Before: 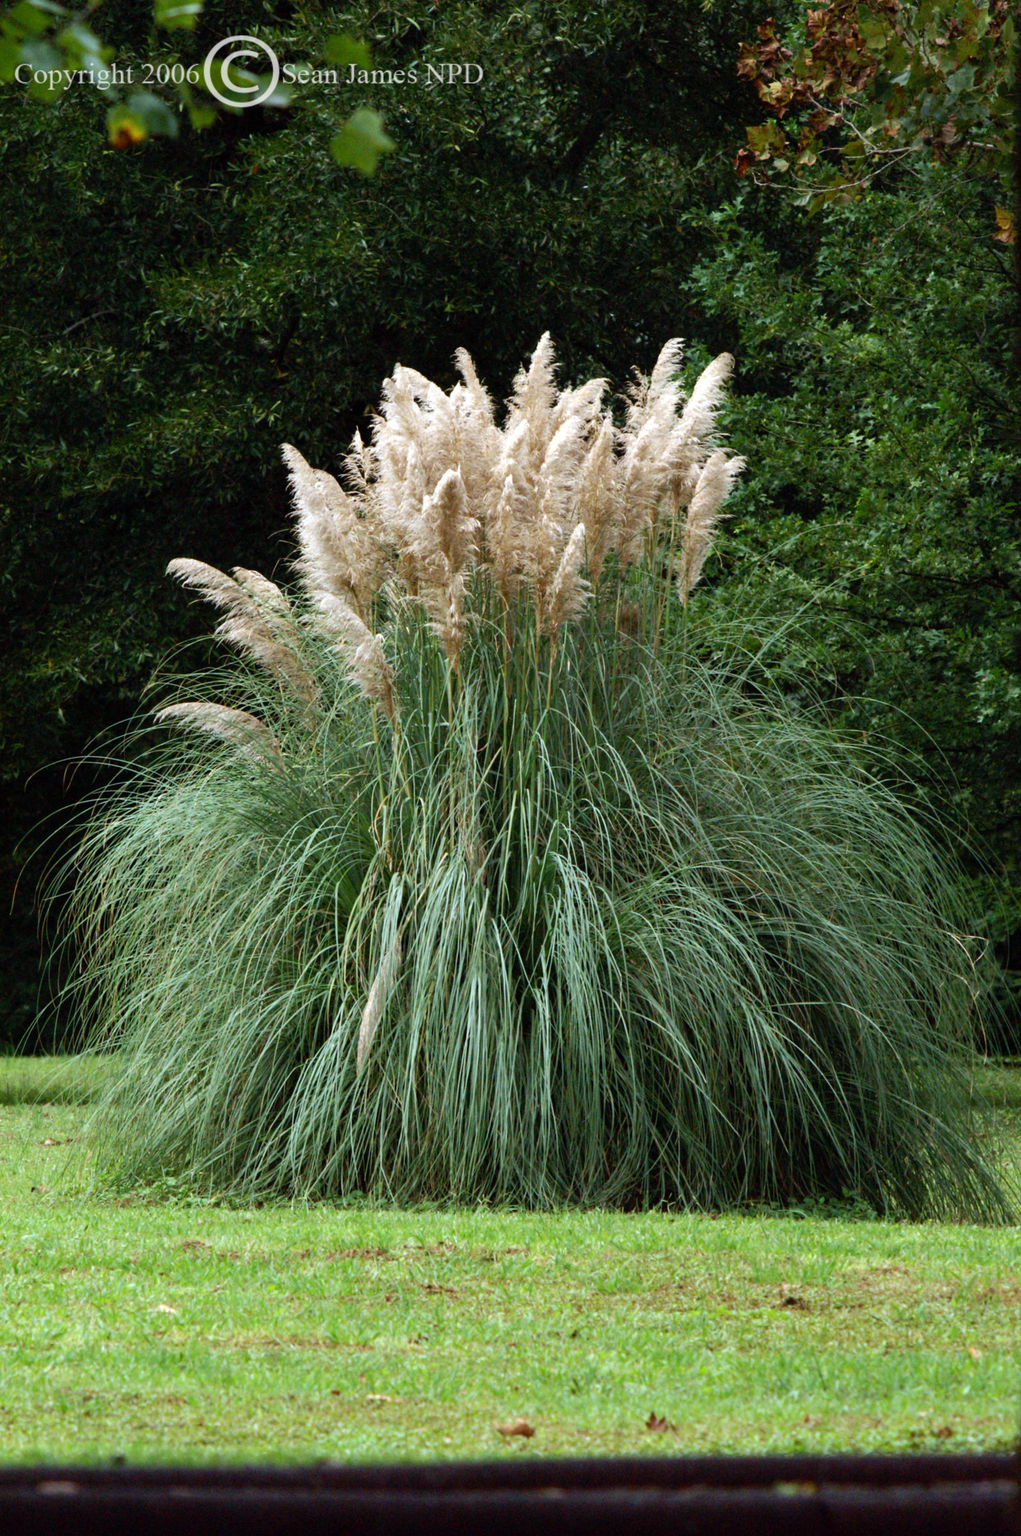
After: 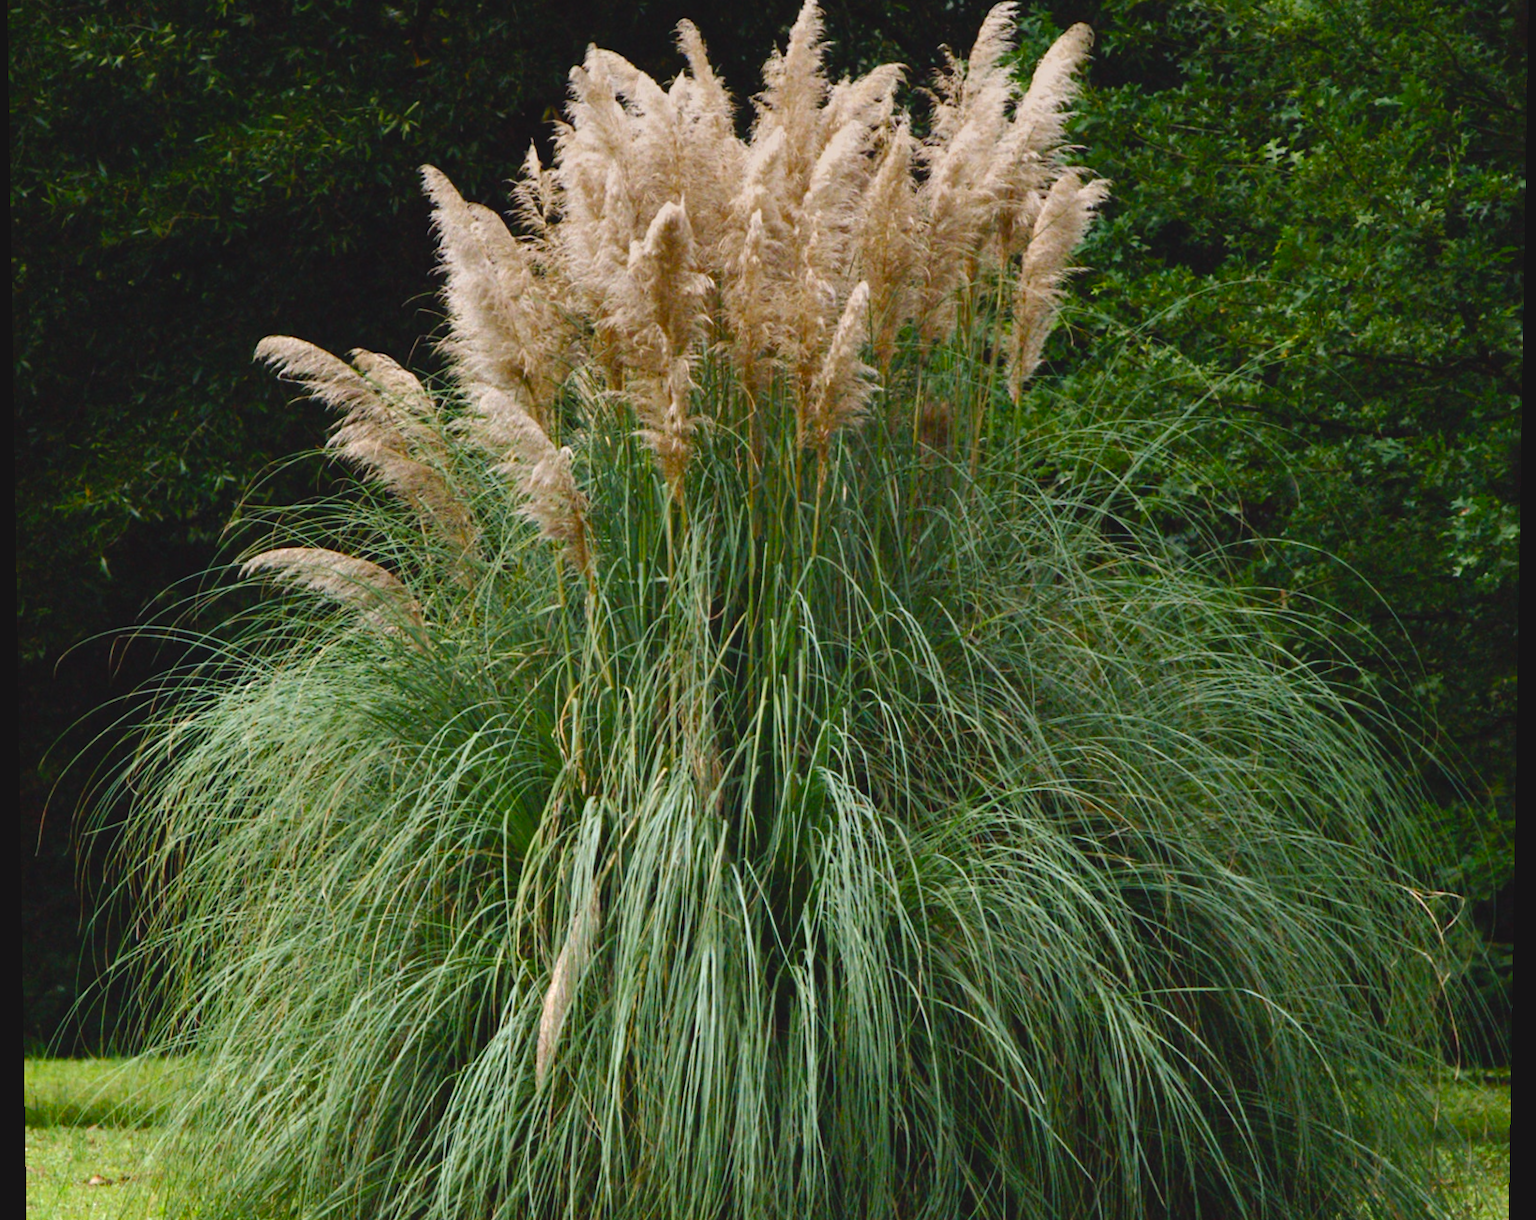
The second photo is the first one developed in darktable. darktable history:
color balance rgb: shadows lift › chroma 2%, shadows lift › hue 247.2°, power › chroma 0.3%, power › hue 25.2°, highlights gain › chroma 3%, highlights gain › hue 60°, global offset › luminance 0.75%, perceptual saturation grading › global saturation 20%, perceptual saturation grading › highlights -20%, perceptual saturation grading › shadows 30%, global vibrance 20%
rotate and perspective: lens shift (vertical) 0.048, lens shift (horizontal) -0.024, automatic cropping off
graduated density: on, module defaults
crop and rotate: top 23.043%, bottom 23.437%
